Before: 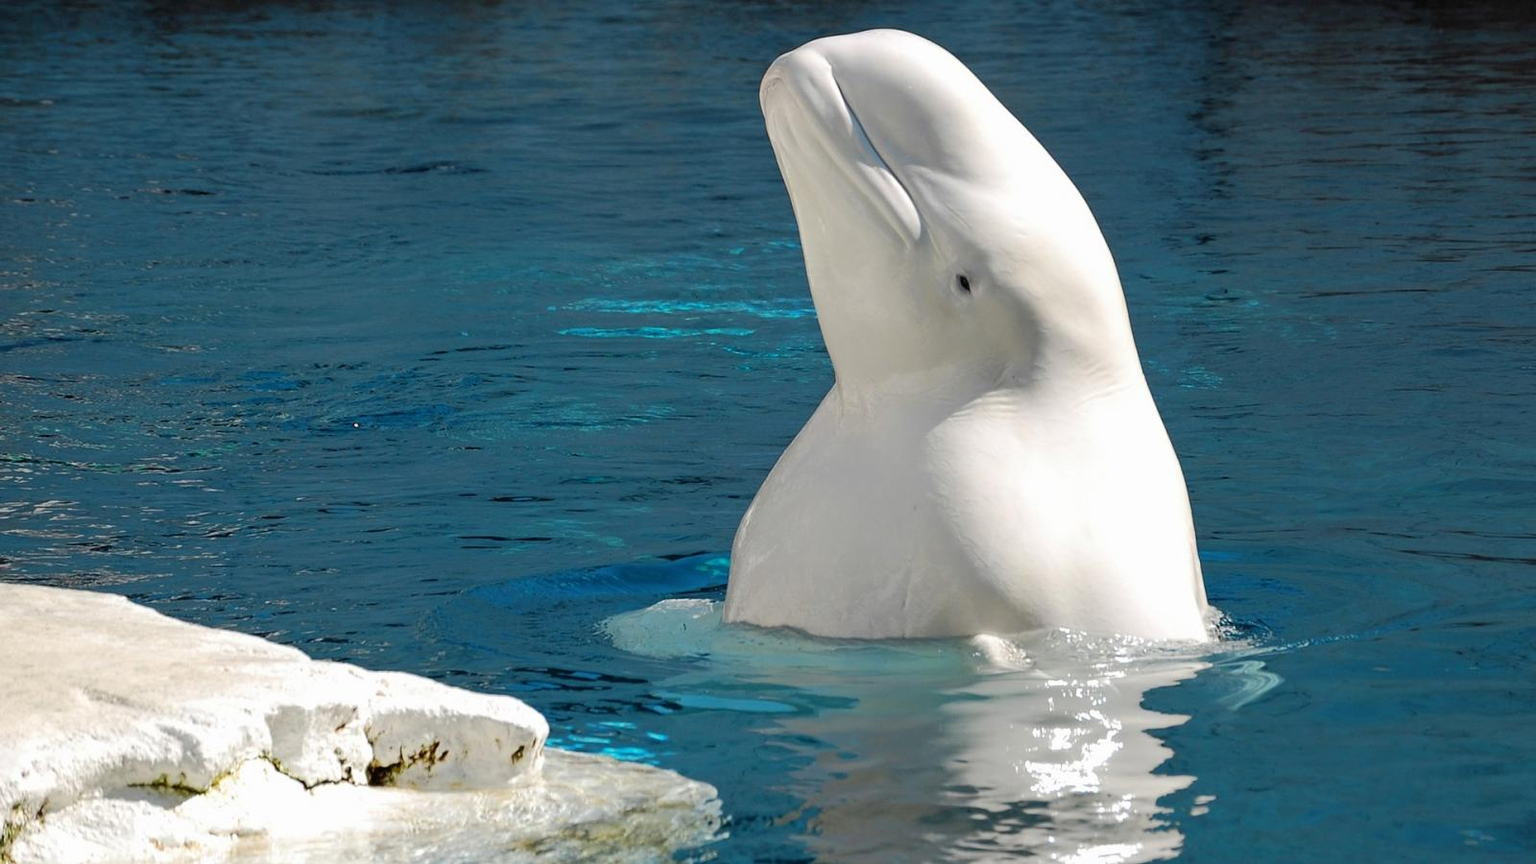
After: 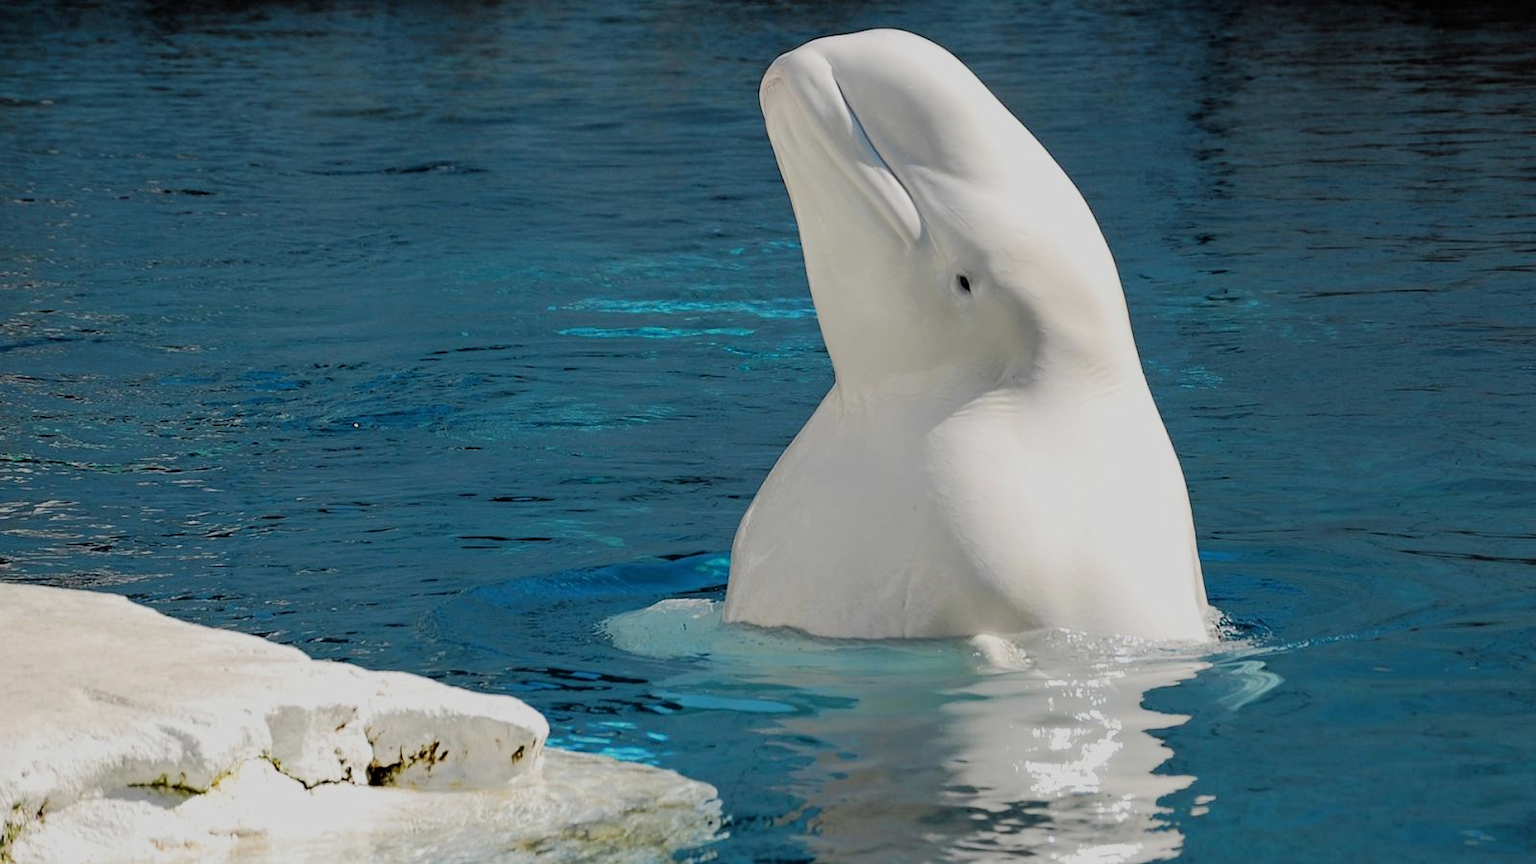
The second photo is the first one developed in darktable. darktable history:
filmic rgb: black relative exposure -7.65 EV, white relative exposure 4.56 EV, threshold 2.98 EV, hardness 3.61, enable highlight reconstruction true
